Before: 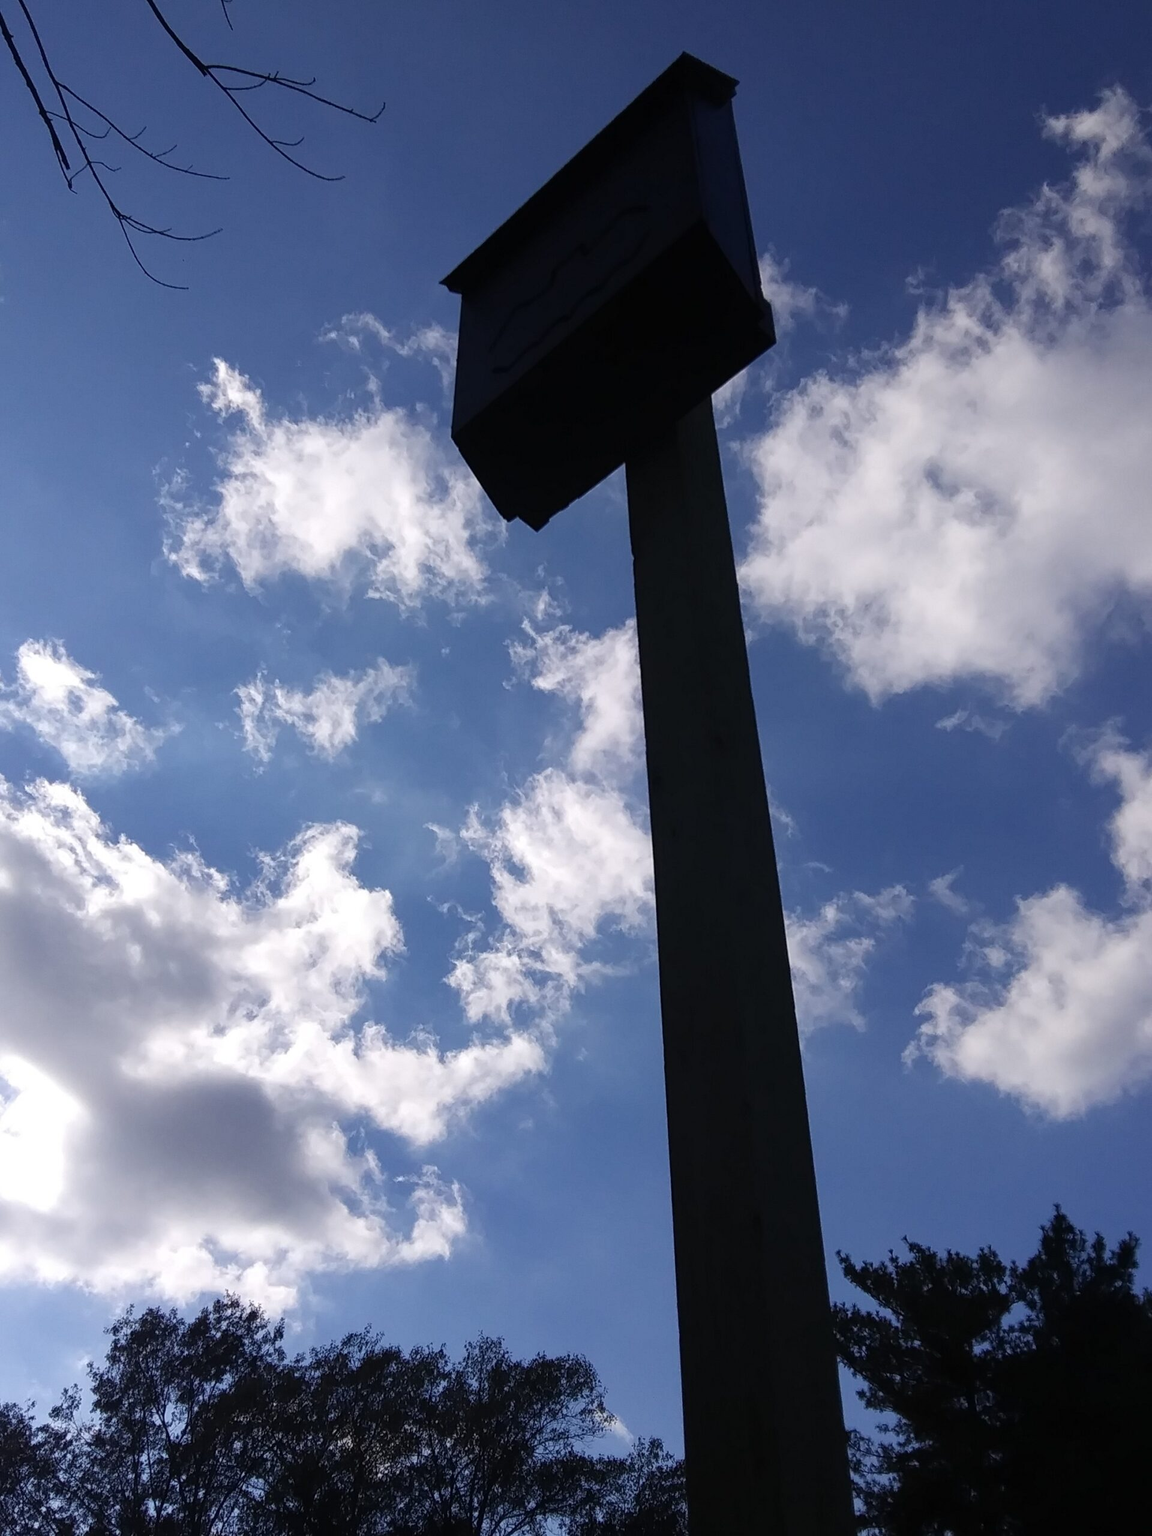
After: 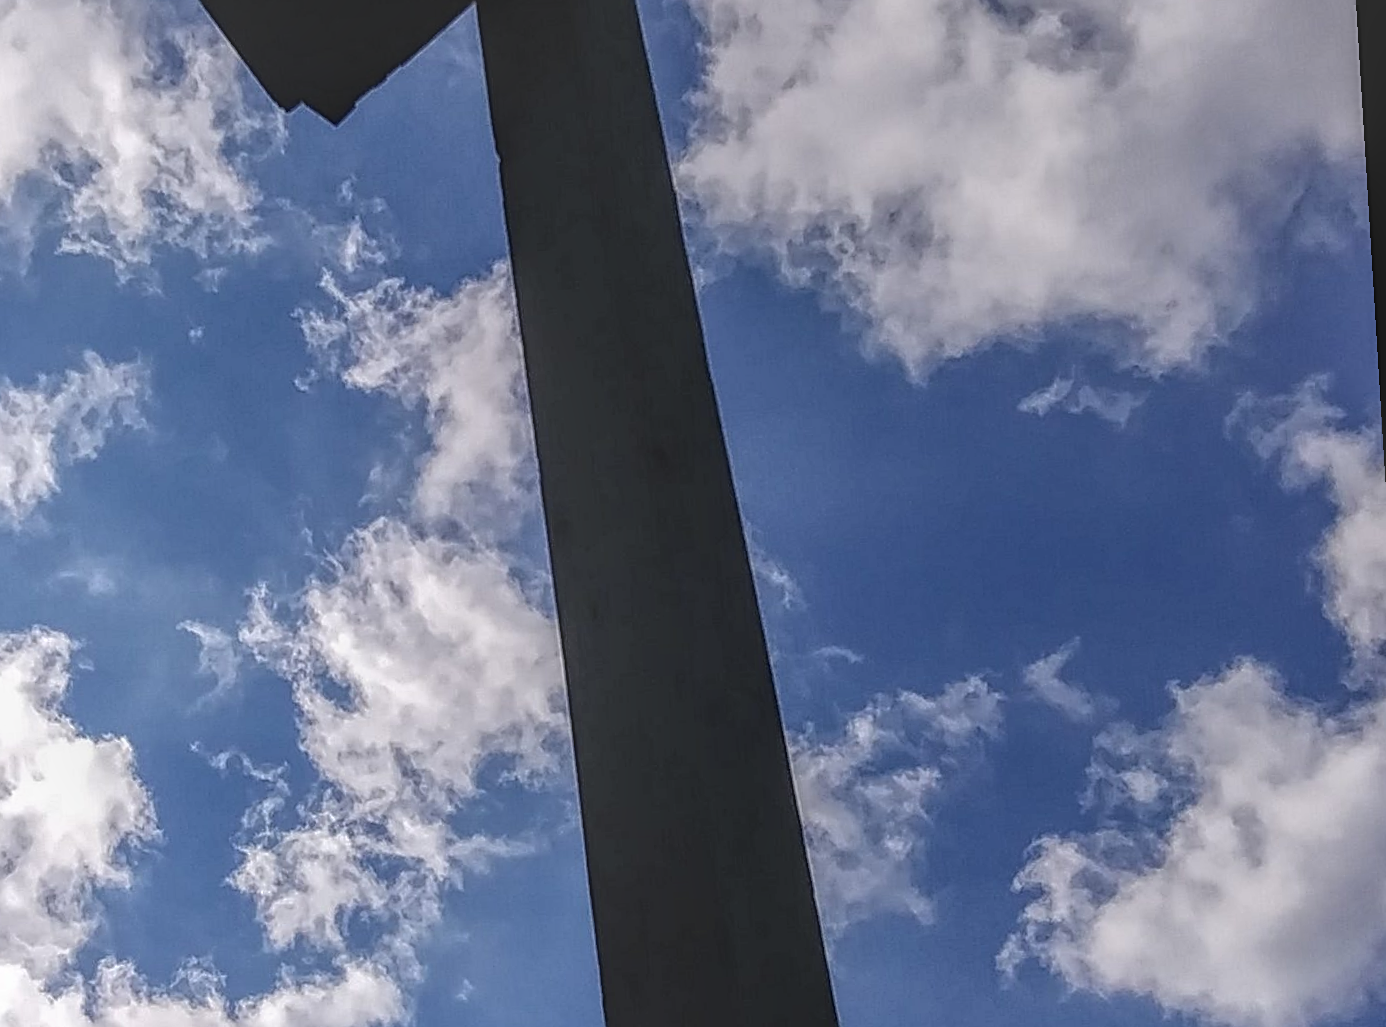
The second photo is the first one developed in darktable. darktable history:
crop and rotate: left 27.938%, top 27.046%, bottom 27.046%
local contrast: highlights 20%, shadows 30%, detail 200%, midtone range 0.2
white balance: red 1, blue 1
rotate and perspective: rotation -3.52°, crop left 0.036, crop right 0.964, crop top 0.081, crop bottom 0.919
sharpen: on, module defaults
